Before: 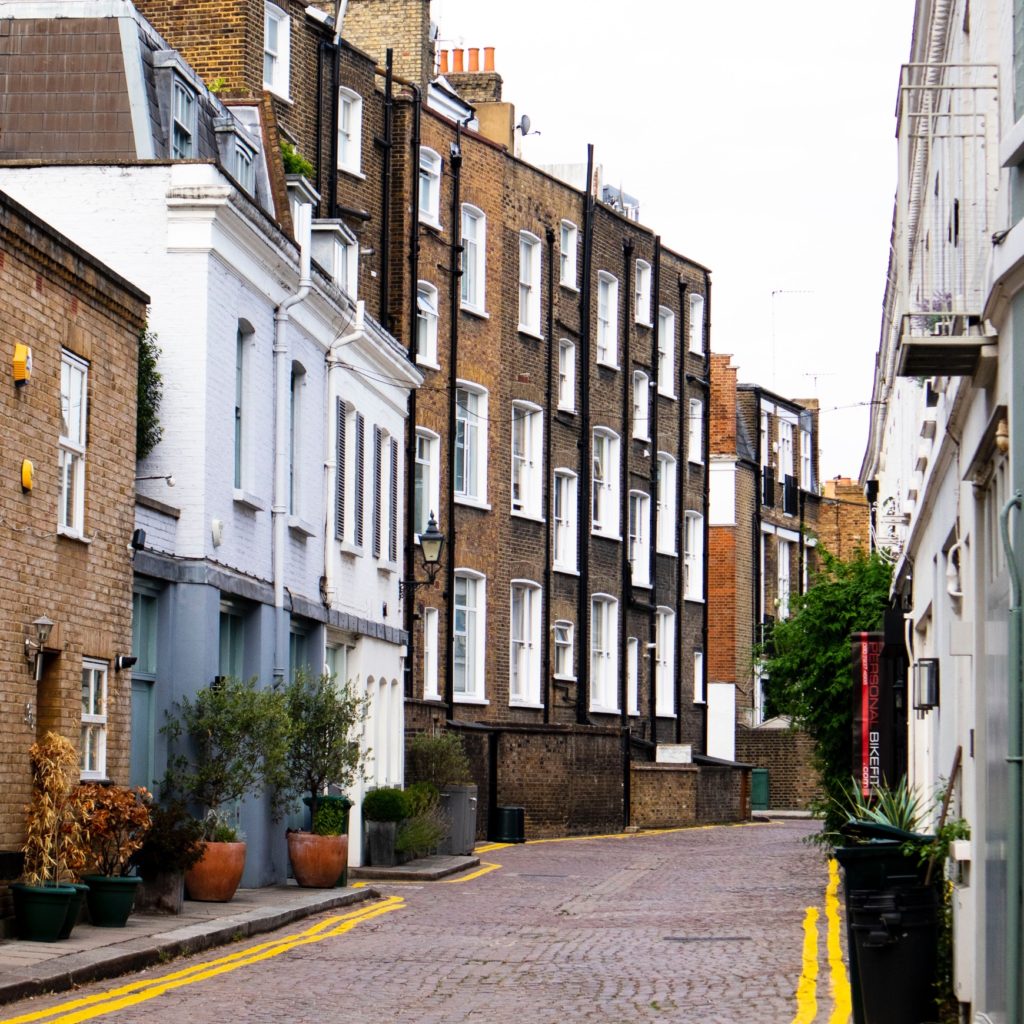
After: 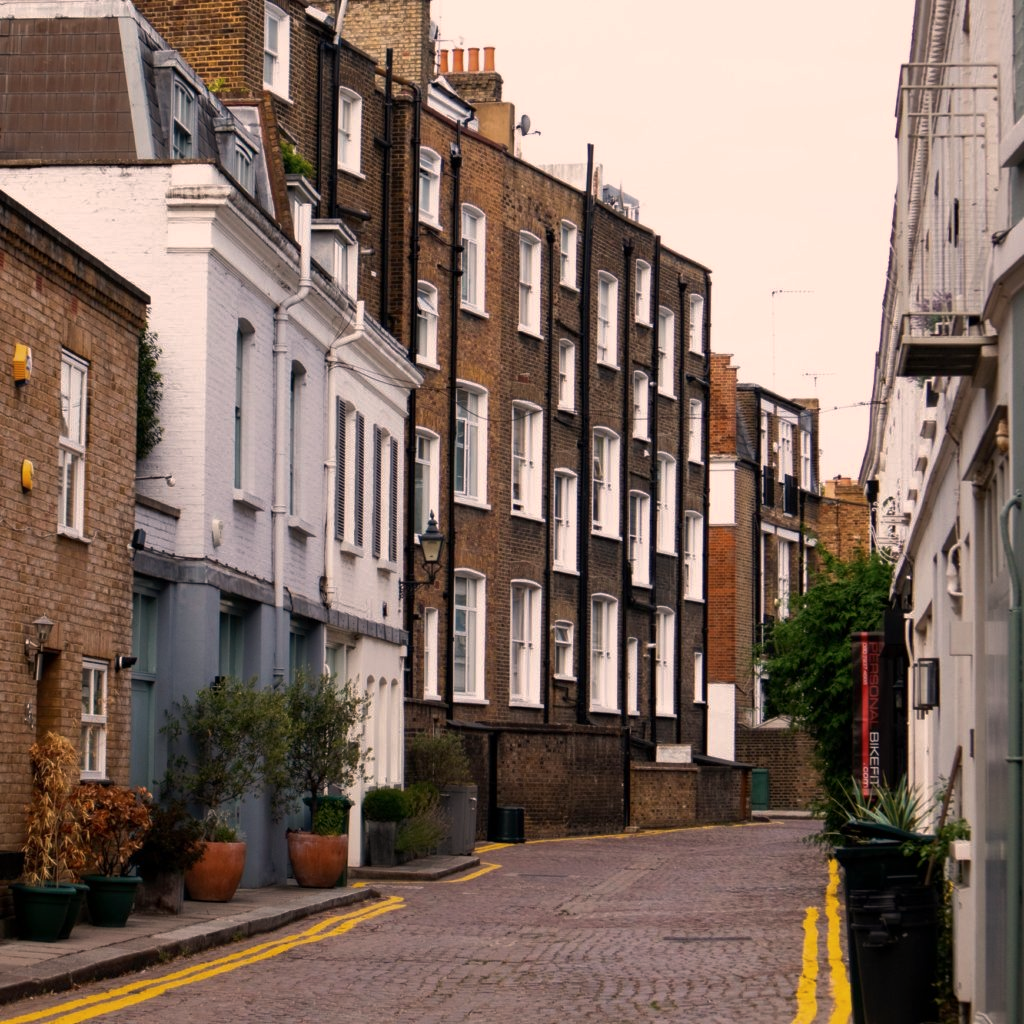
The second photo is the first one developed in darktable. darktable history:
white balance: red 1.127, blue 0.943
tone curve: curves: ch0 [(0, 0) (0.91, 0.76) (0.997, 0.913)], color space Lab, linked channels, preserve colors none
